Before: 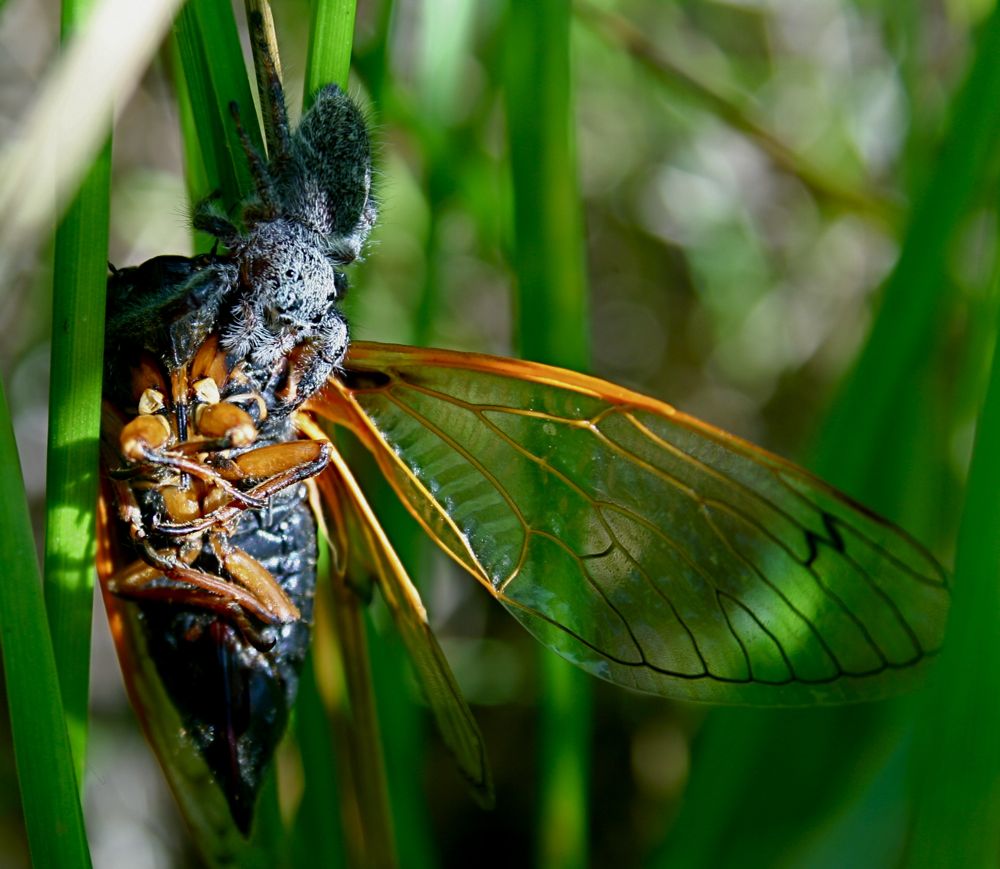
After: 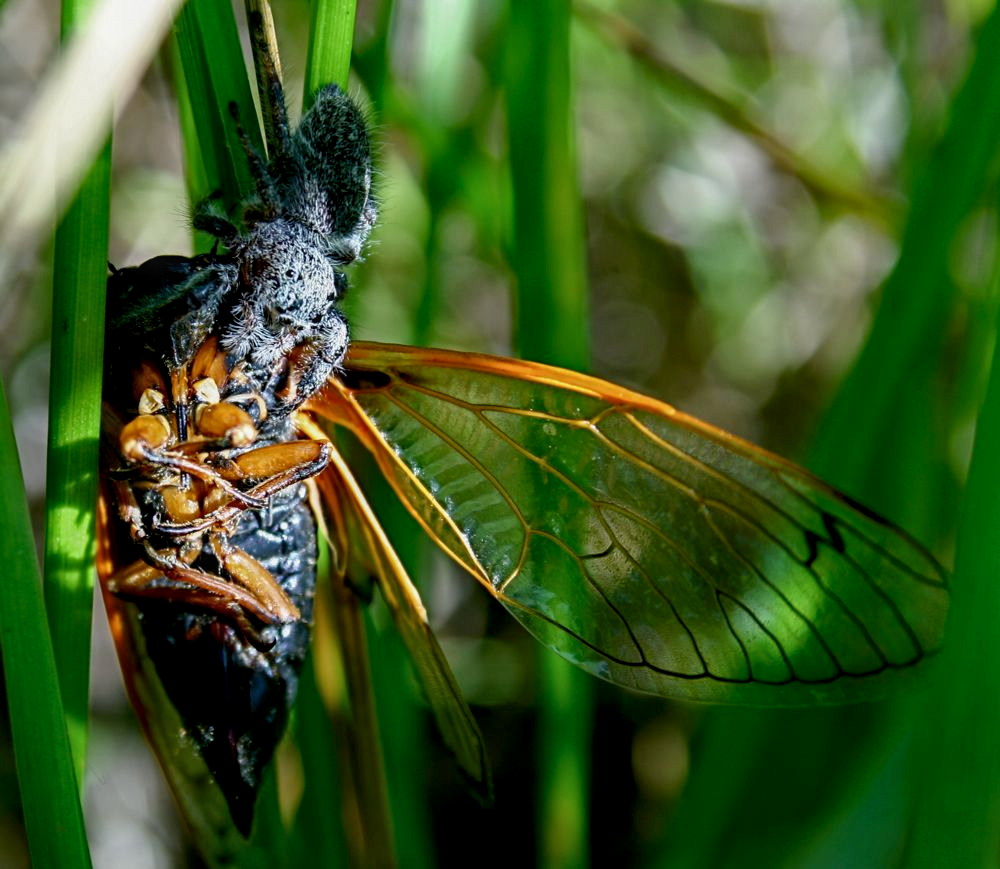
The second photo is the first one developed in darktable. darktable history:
local contrast: on, module defaults
levels: white 99.91%
